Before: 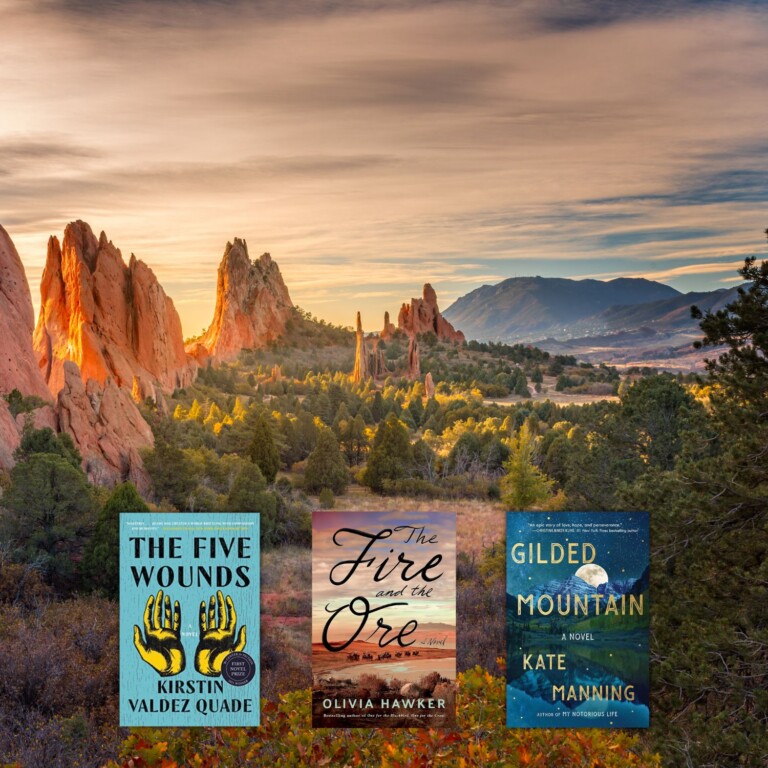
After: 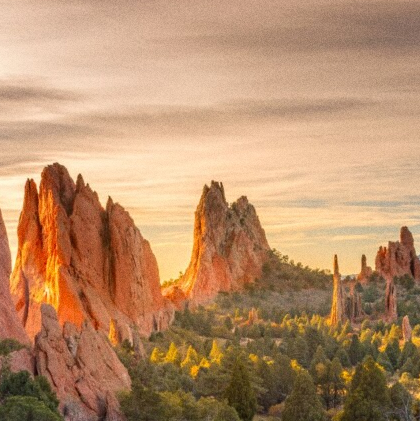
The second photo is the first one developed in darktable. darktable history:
crop and rotate: left 3.047%, top 7.509%, right 42.236%, bottom 37.598%
grain: coarseness 0.09 ISO
